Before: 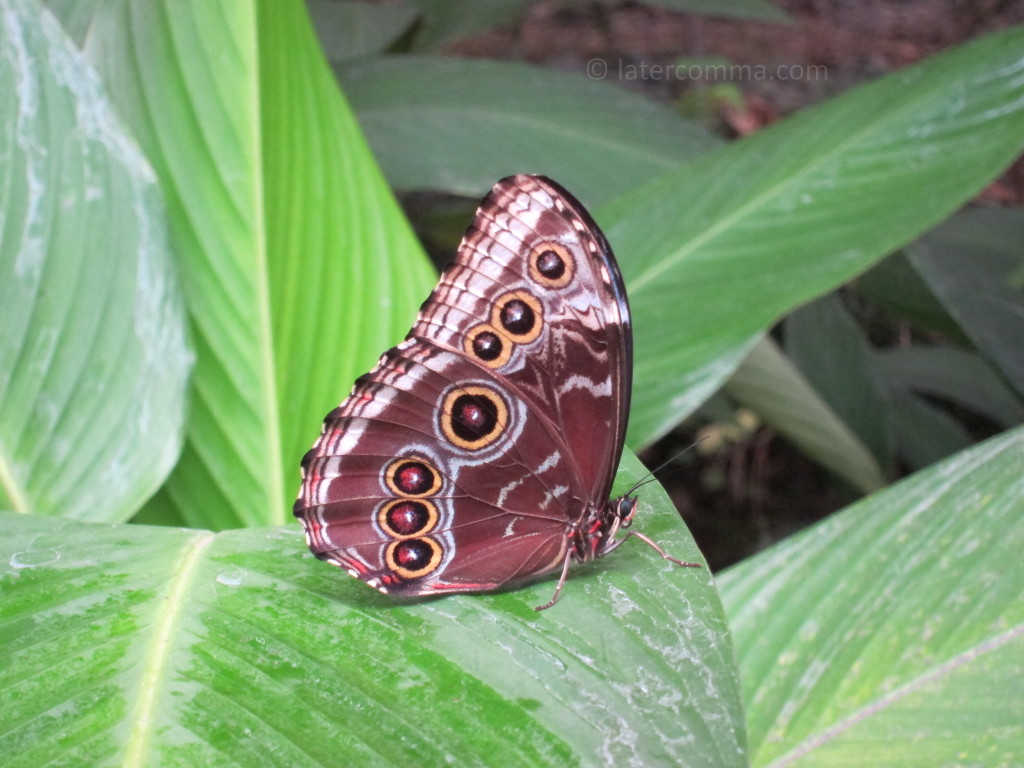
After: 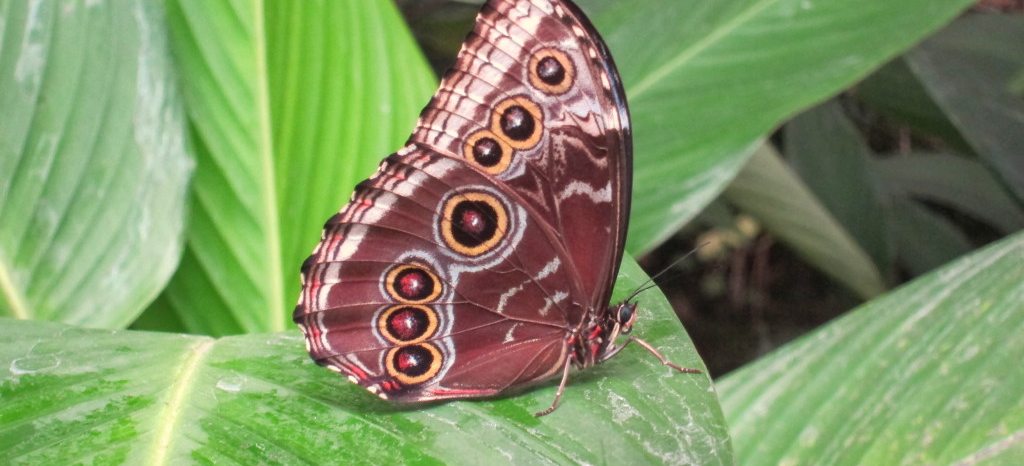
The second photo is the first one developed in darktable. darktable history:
white balance: red 1.029, blue 0.92
crop and rotate: top 25.357%, bottom 13.942%
local contrast: detail 110%
shadows and highlights: shadows 49, highlights -41, soften with gaussian
